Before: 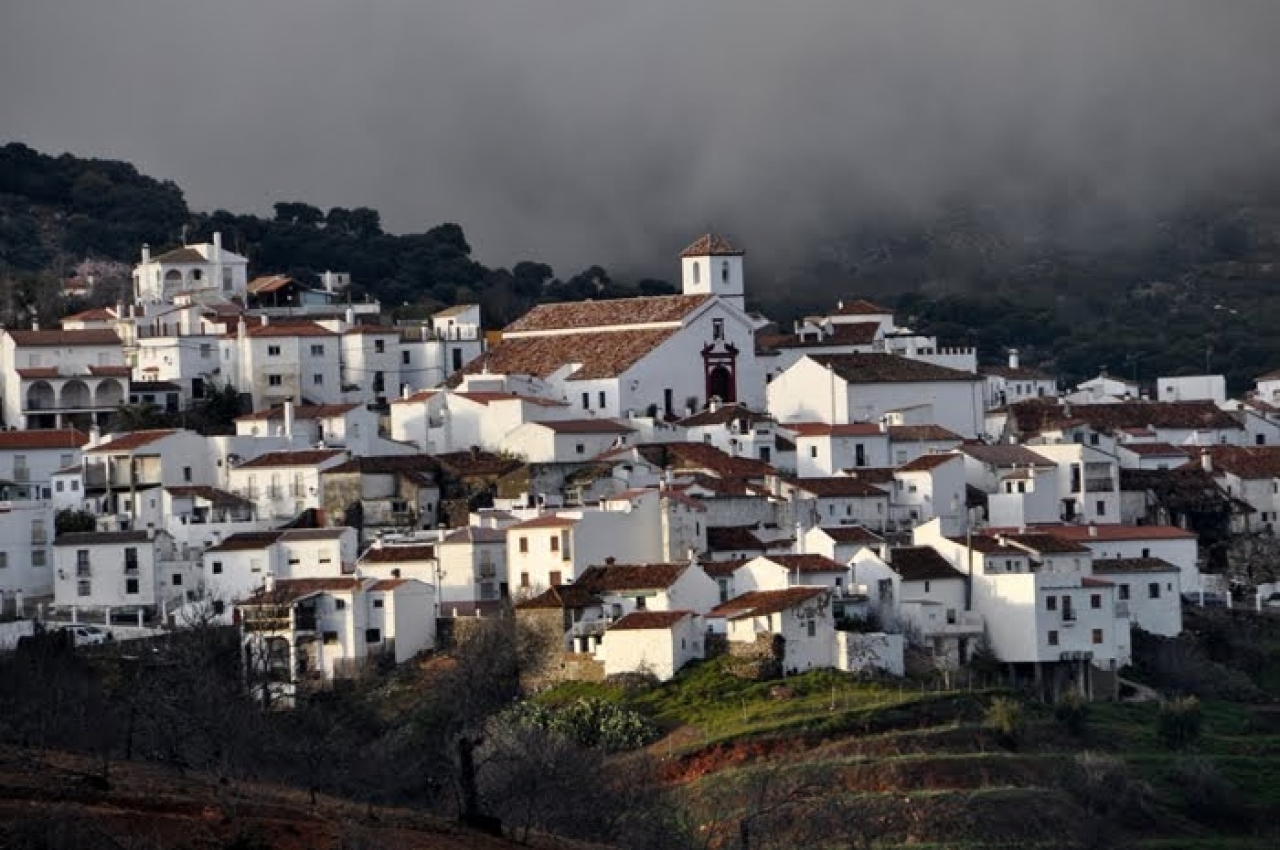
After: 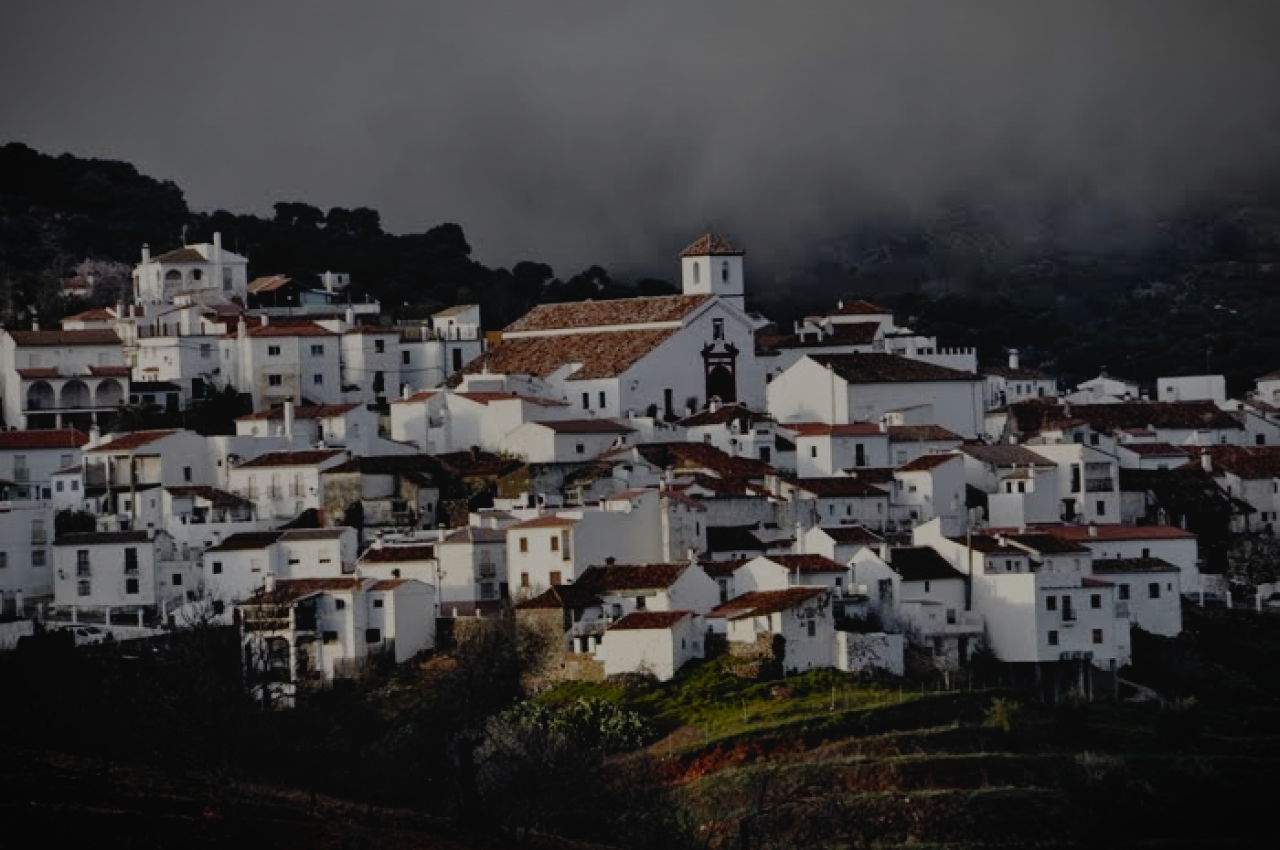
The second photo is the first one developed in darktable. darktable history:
filmic rgb: middle gray luminance 30%, black relative exposure -9 EV, white relative exposure 7 EV, threshold 6 EV, target black luminance 0%, hardness 2.94, latitude 2.04%, contrast 0.963, highlights saturation mix 5%, shadows ↔ highlights balance 12.16%, add noise in highlights 0, preserve chrominance no, color science v3 (2019), use custom middle-gray values true, iterations of high-quality reconstruction 0, contrast in highlights soft, enable highlight reconstruction true
vignetting: fall-off start 87%, automatic ratio true
contrast brightness saturation: contrast -0.08, brightness -0.04, saturation -0.11
